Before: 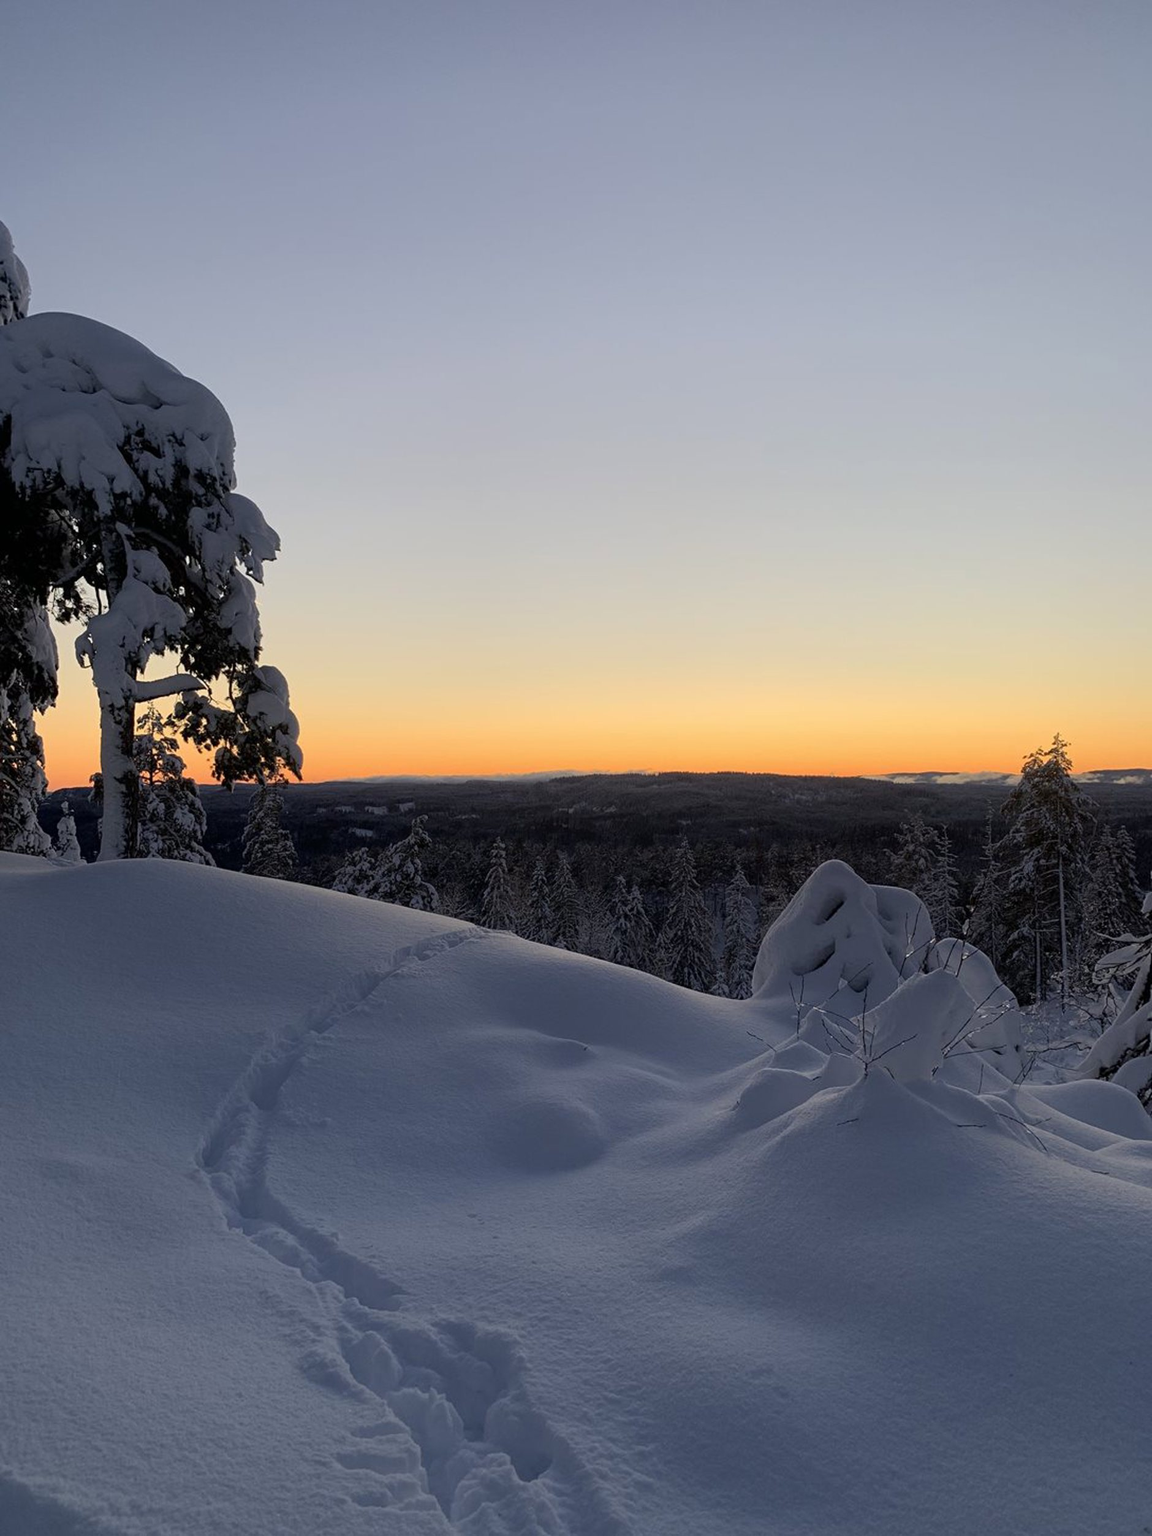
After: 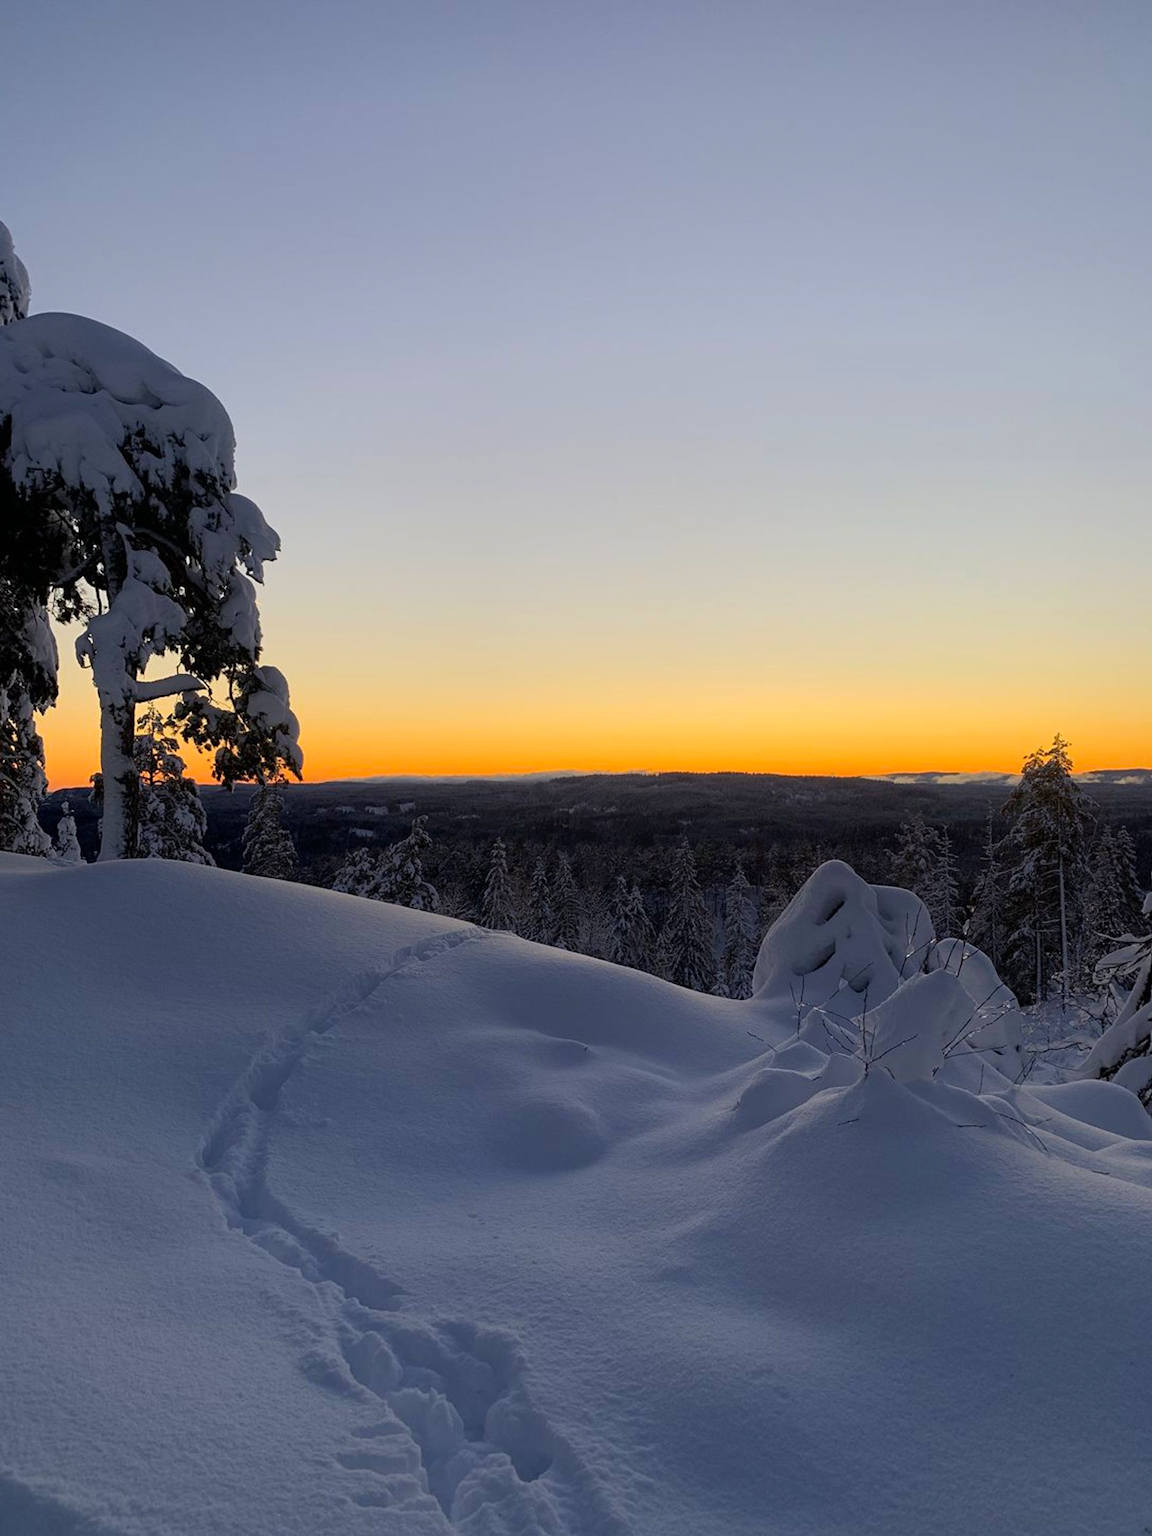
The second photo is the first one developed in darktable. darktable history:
color balance rgb: perceptual saturation grading › global saturation 30.654%
